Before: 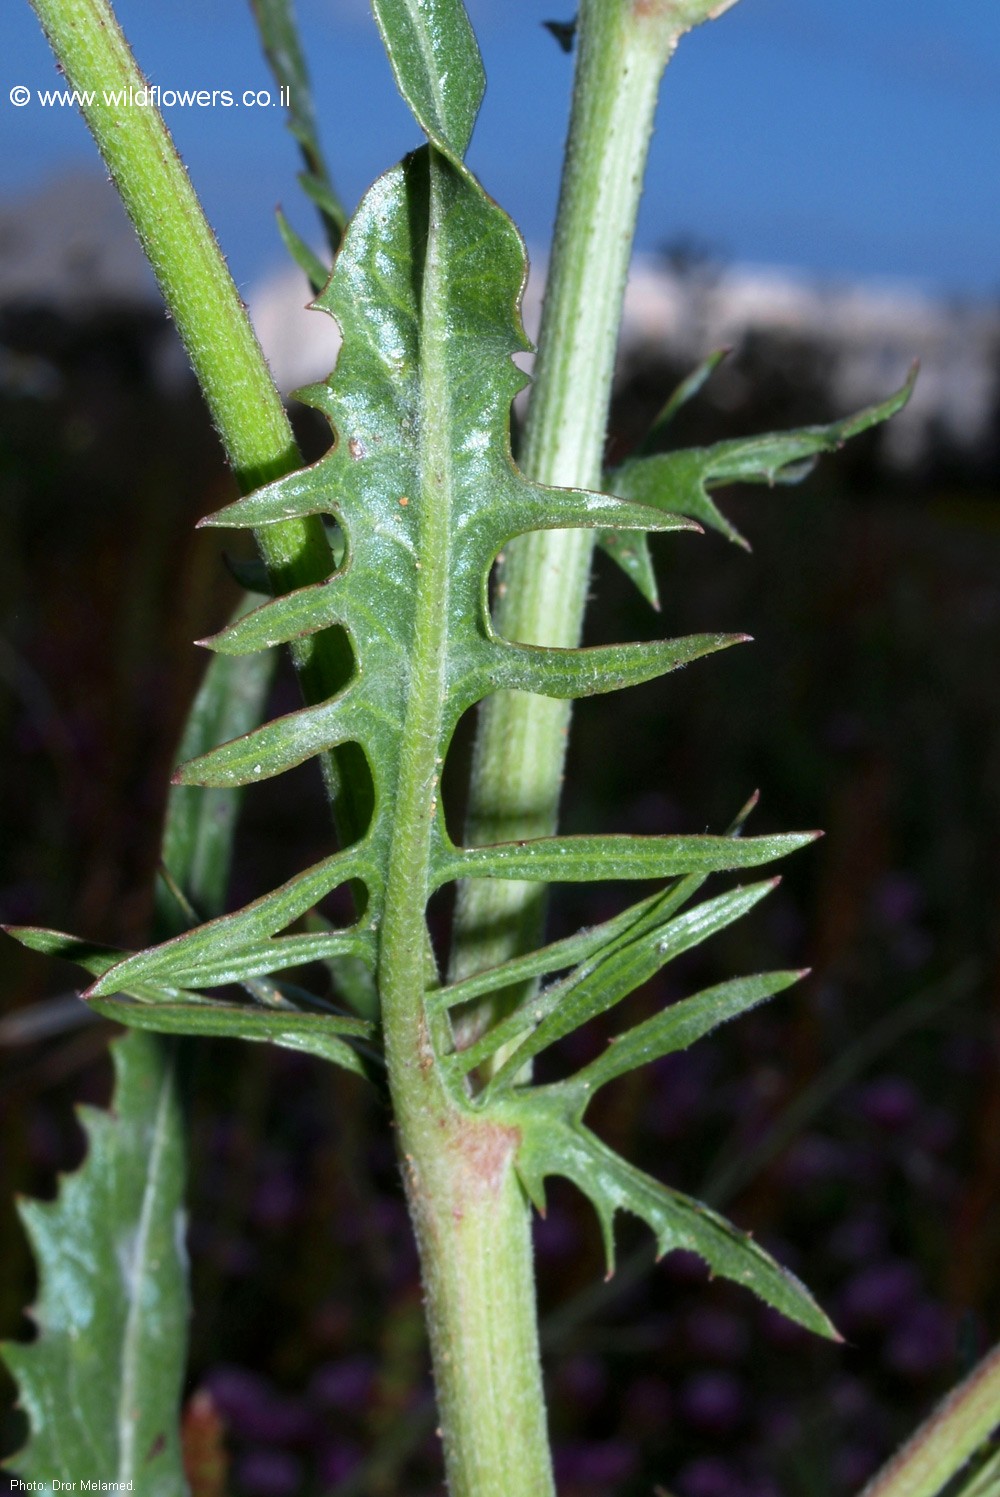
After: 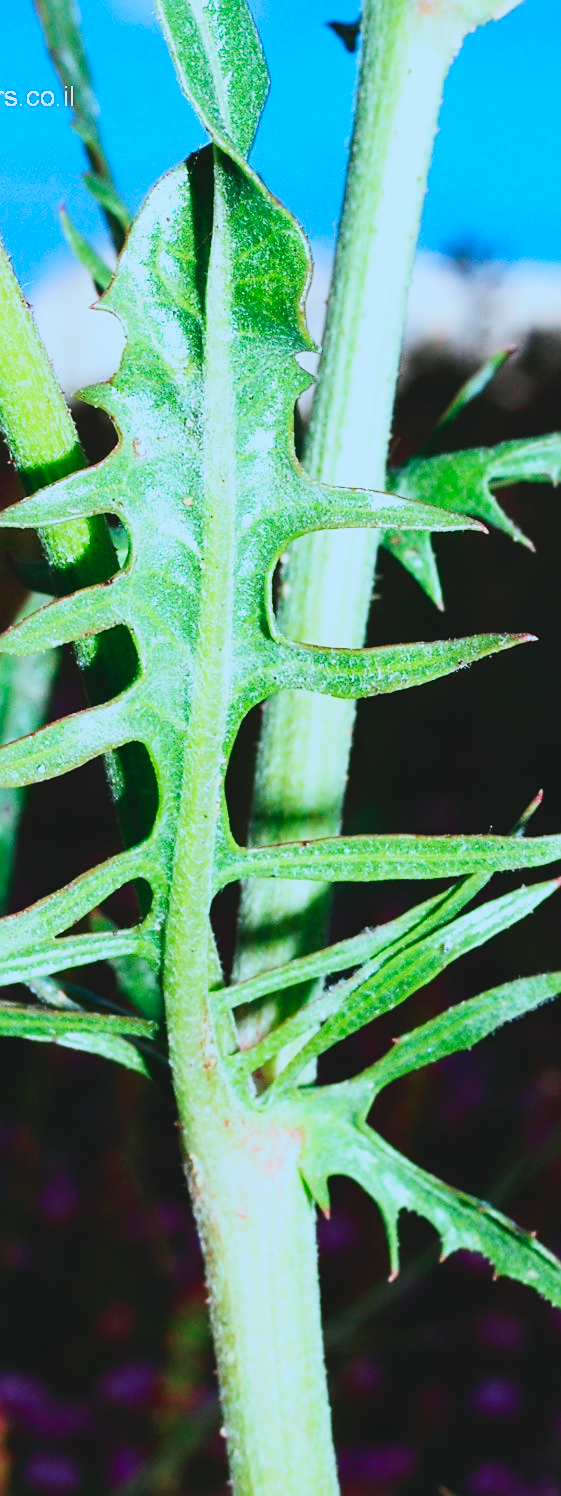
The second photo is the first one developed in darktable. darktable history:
sharpen: on, module defaults
crop: left 21.674%, right 22.086%
white balance: red 1.045, blue 0.932
base curve: curves: ch0 [(0, 0) (0.007, 0.004) (0.027, 0.03) (0.046, 0.07) (0.207, 0.54) (0.442, 0.872) (0.673, 0.972) (1, 1)], preserve colors none
color correction: highlights a* -10.69, highlights b* -19.19
contrast brightness saturation: contrast -0.28
tone curve: curves: ch0 [(0, 0) (0.059, 0.027) (0.178, 0.105) (0.292, 0.233) (0.485, 0.472) (0.837, 0.887) (1, 0.983)]; ch1 [(0, 0) (0.23, 0.166) (0.34, 0.298) (0.371, 0.334) (0.435, 0.413) (0.477, 0.469) (0.499, 0.498) (0.534, 0.551) (0.56, 0.585) (0.754, 0.801) (1, 1)]; ch2 [(0, 0) (0.431, 0.414) (0.498, 0.503) (0.524, 0.531) (0.568, 0.567) (0.6, 0.597) (0.65, 0.651) (0.752, 0.764) (1, 1)], color space Lab, independent channels, preserve colors none
